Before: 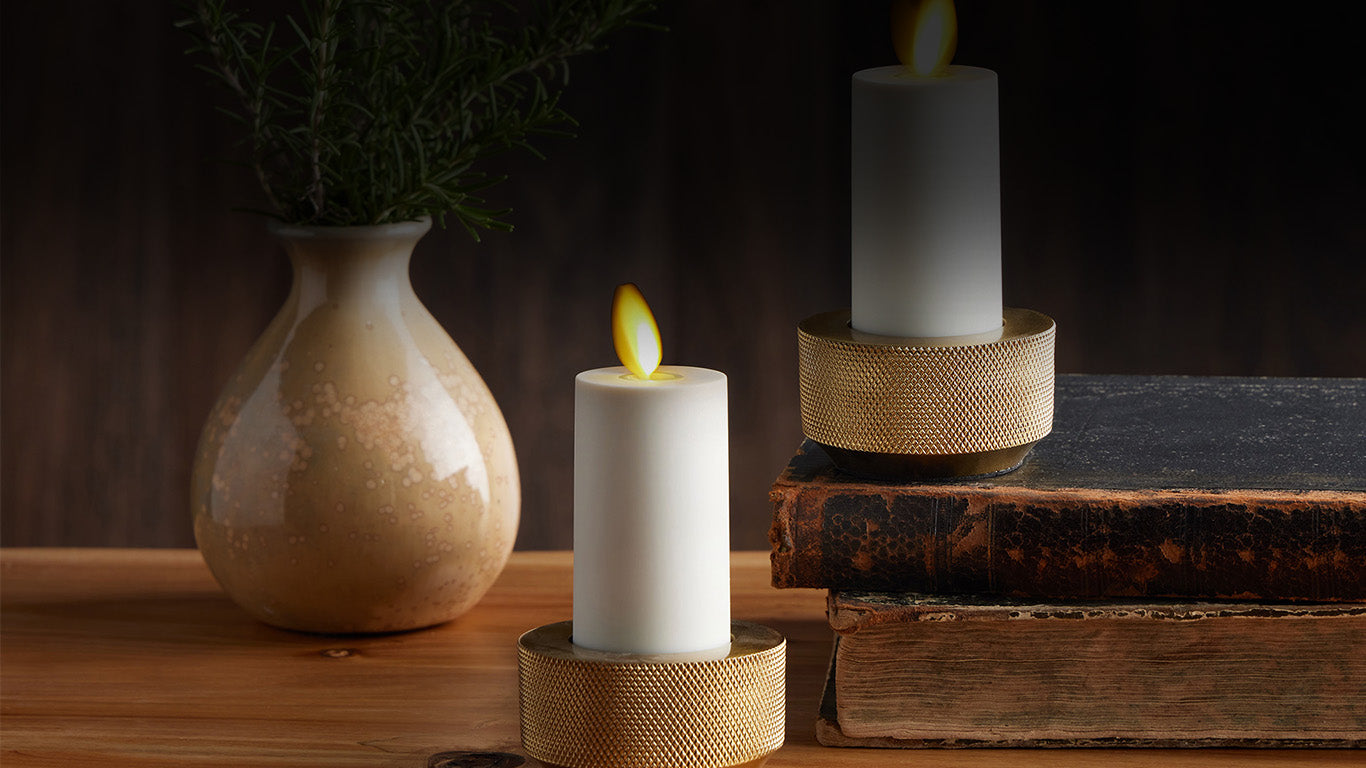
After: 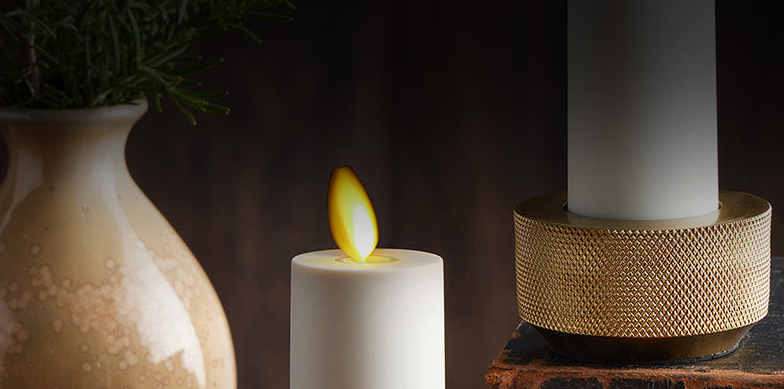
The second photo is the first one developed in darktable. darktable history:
crop: left 20.807%, top 15.294%, right 21.598%, bottom 34.02%
